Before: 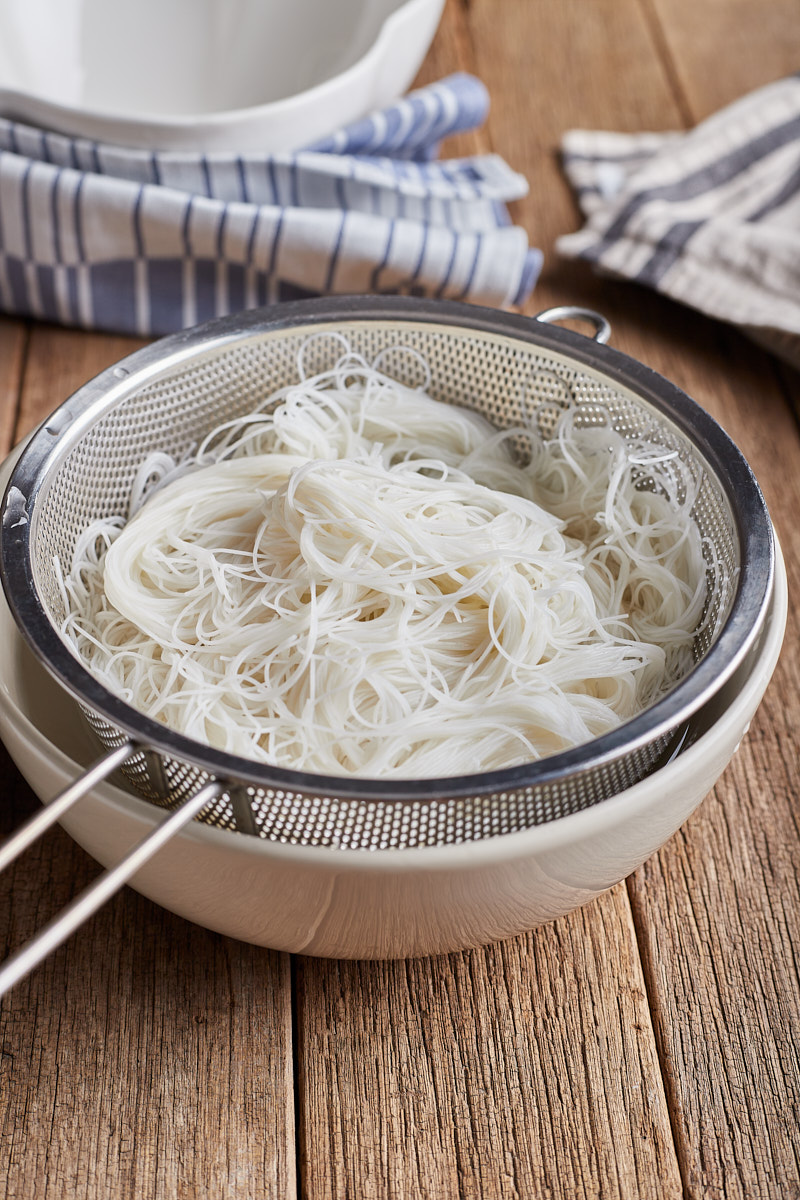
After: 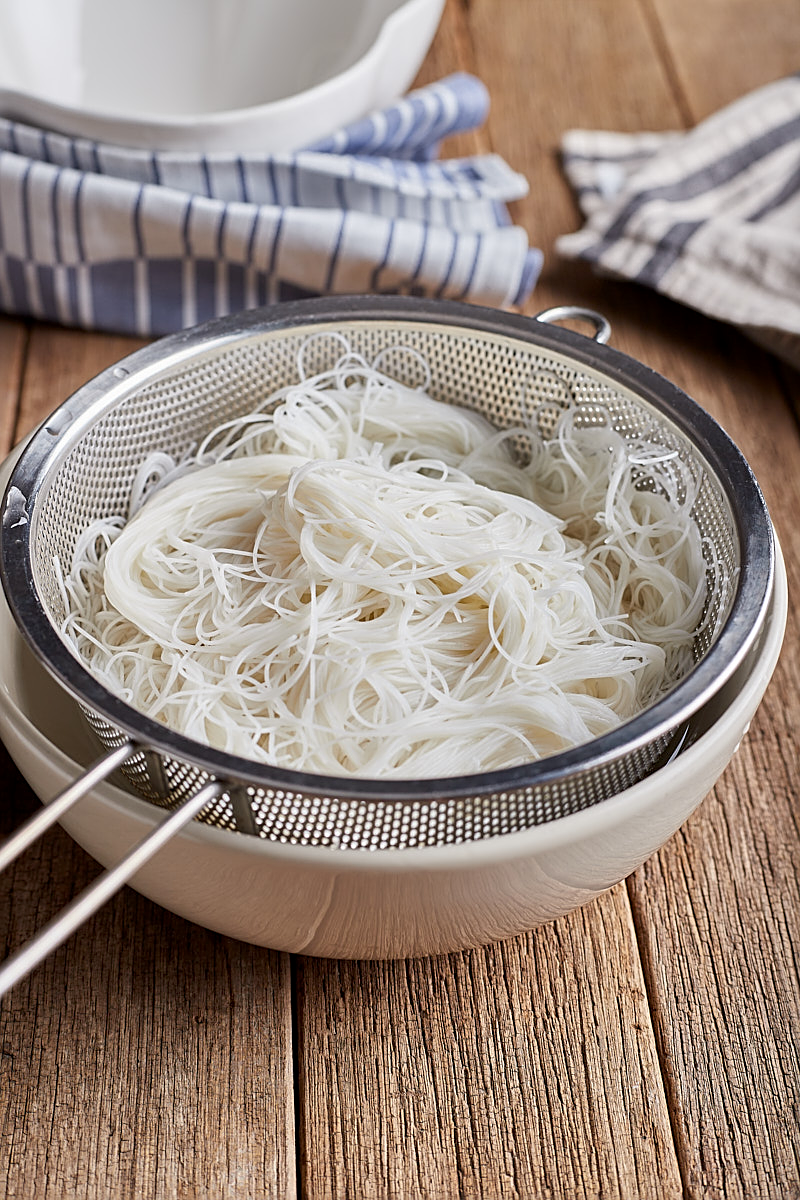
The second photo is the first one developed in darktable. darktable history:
exposure: black level correction 0.001, compensate highlight preservation false
sharpen: on, module defaults
